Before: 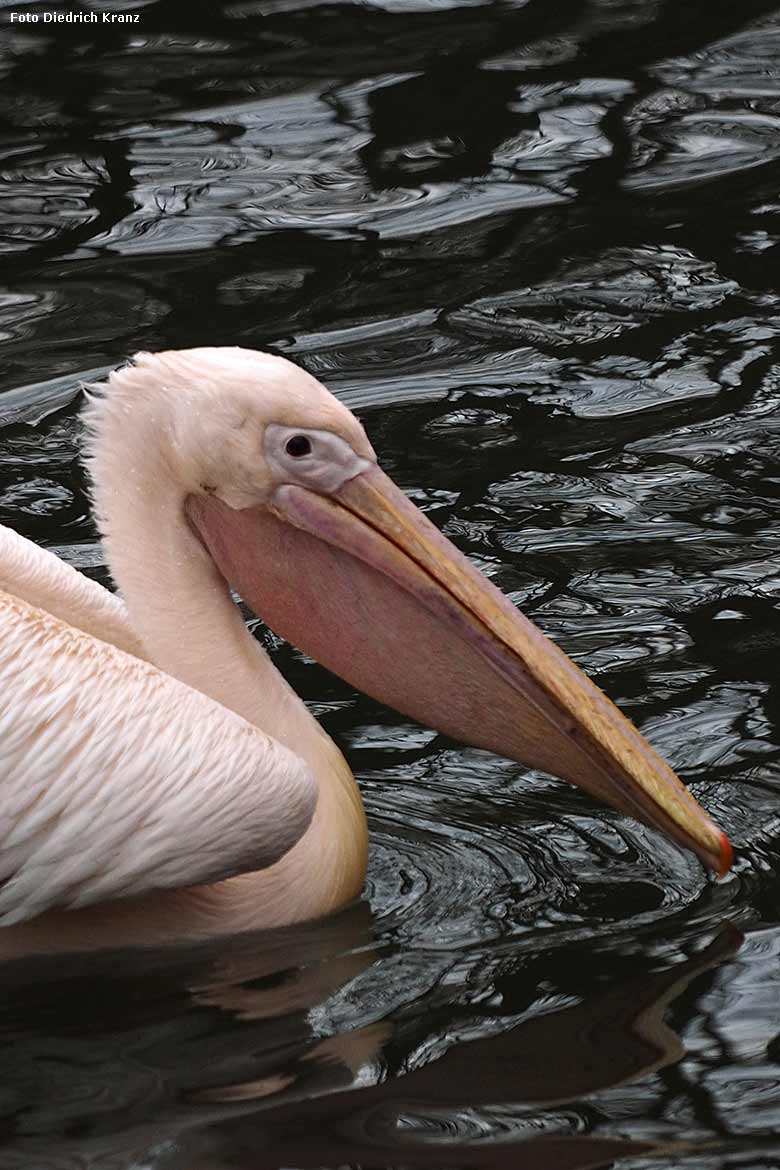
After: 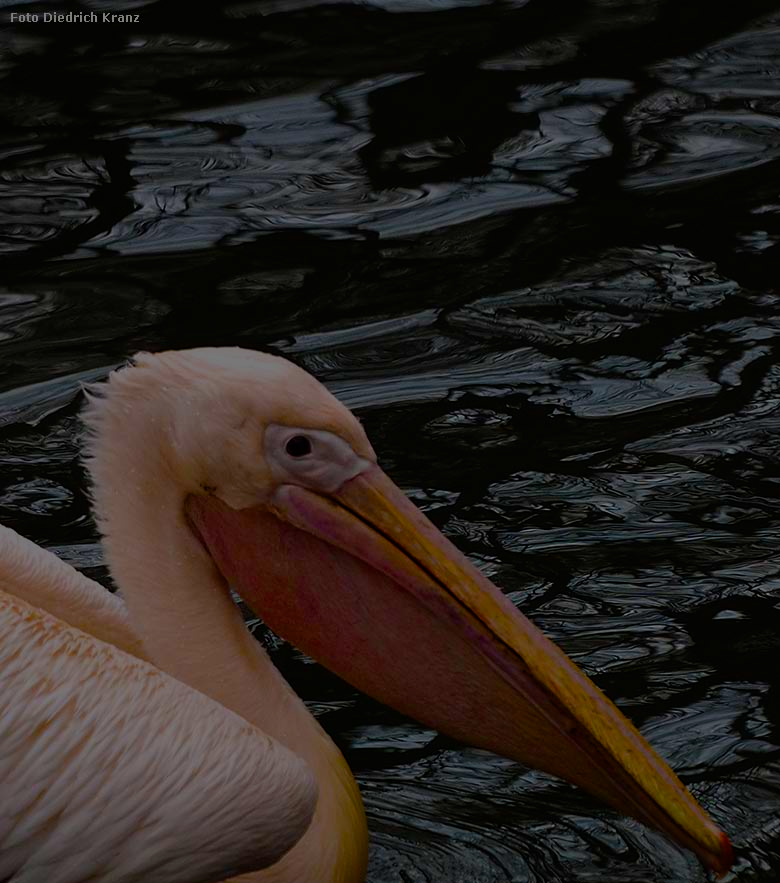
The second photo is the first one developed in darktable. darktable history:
exposure: exposure -2.401 EV, compensate exposure bias true, compensate highlight preservation false
crop: bottom 24.498%
color balance rgb: linear chroma grading › global chroma 25.052%, perceptual saturation grading › global saturation 35.154%, perceptual saturation grading › highlights -25.888%, perceptual saturation grading › shadows 49.345%
sharpen: radius 5.283, amount 0.317, threshold 26.004
